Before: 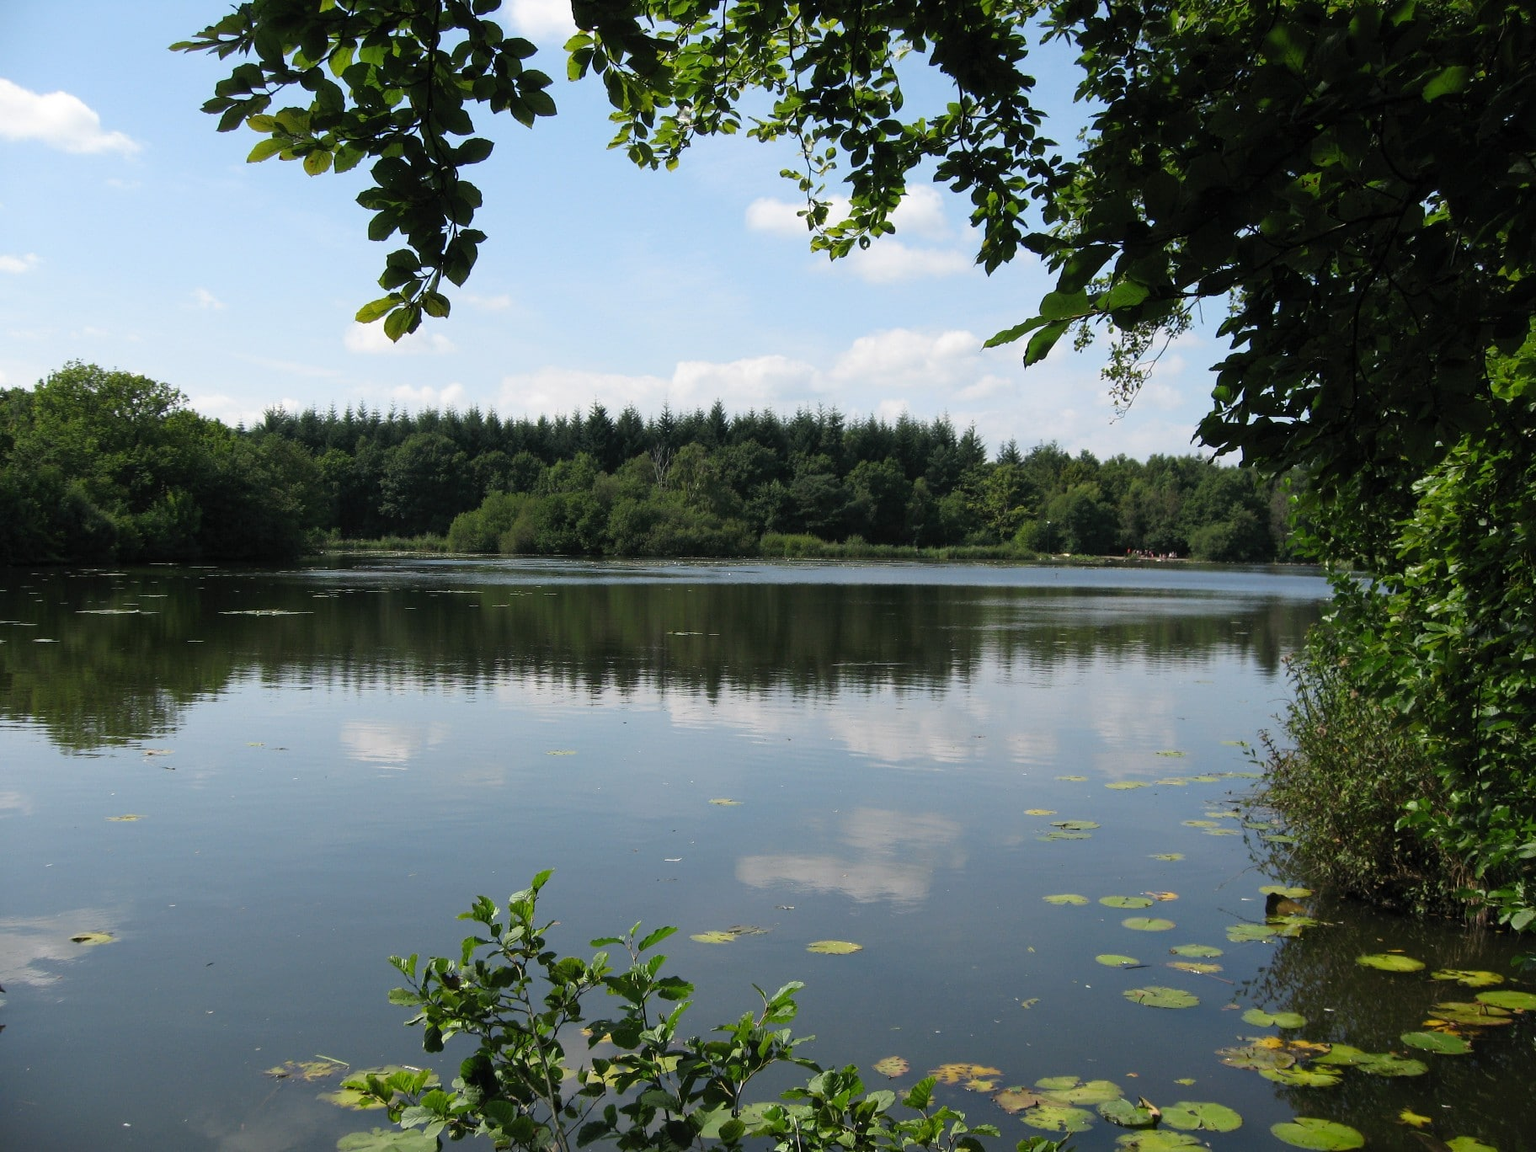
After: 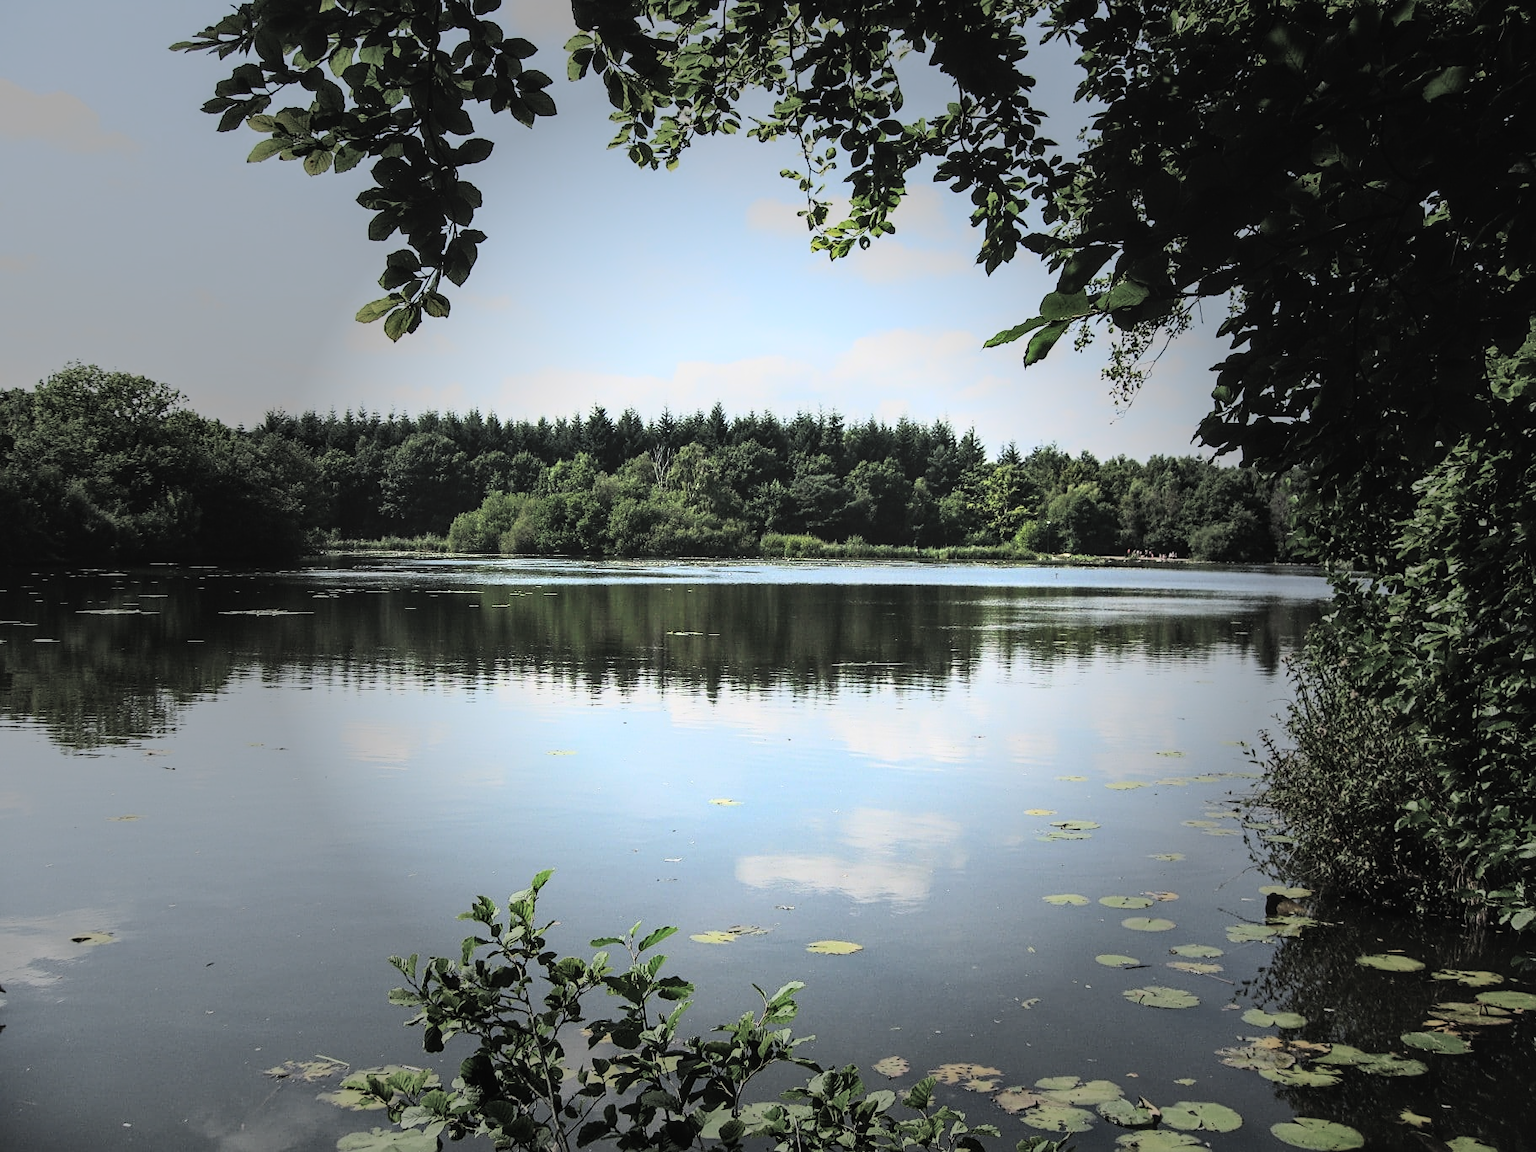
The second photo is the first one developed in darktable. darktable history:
vignetting: fall-off start 31.28%, fall-off radius 34.64%, brightness -0.575
rgb curve: curves: ch0 [(0, 0) (0.21, 0.15) (0.24, 0.21) (0.5, 0.75) (0.75, 0.96) (0.89, 0.99) (1, 1)]; ch1 [(0, 0.02) (0.21, 0.13) (0.25, 0.2) (0.5, 0.67) (0.75, 0.9) (0.89, 0.97) (1, 1)]; ch2 [(0, 0.02) (0.21, 0.13) (0.25, 0.2) (0.5, 0.67) (0.75, 0.9) (0.89, 0.97) (1, 1)], compensate middle gray true
local contrast: on, module defaults
sharpen: on, module defaults
exposure: black level correction -0.015, compensate highlight preservation false
